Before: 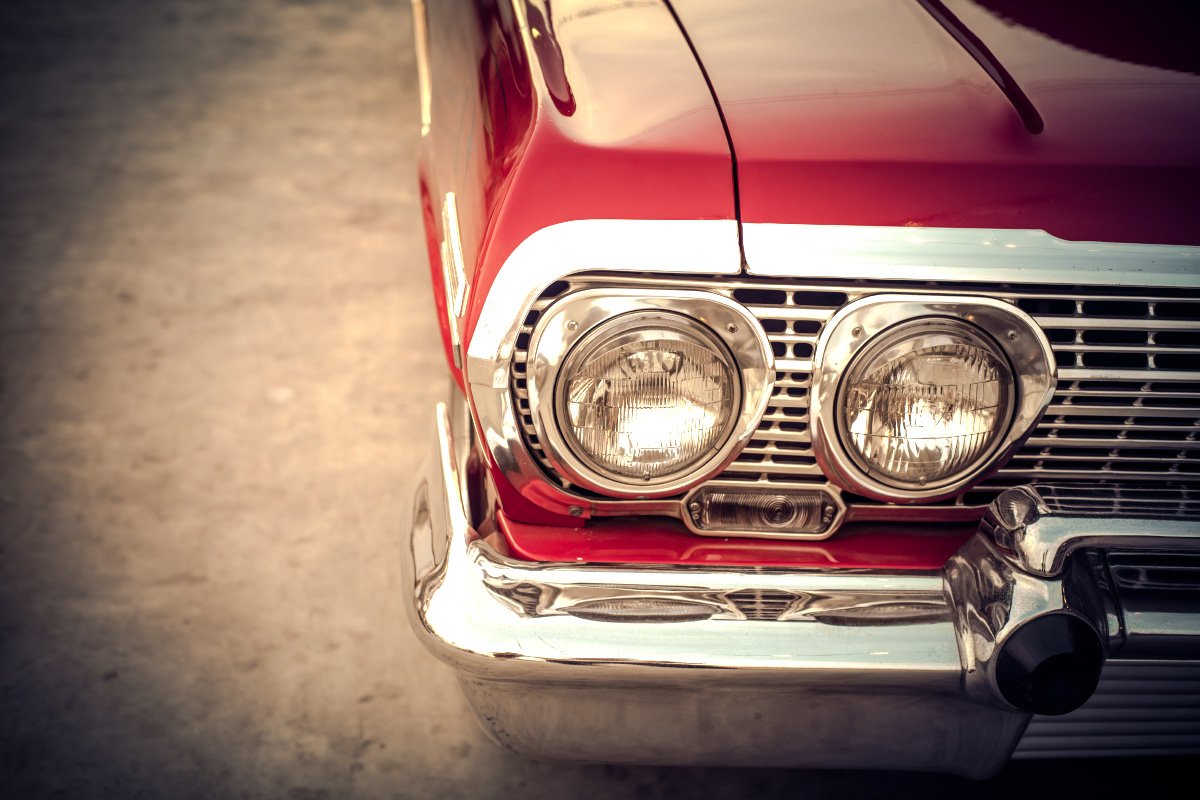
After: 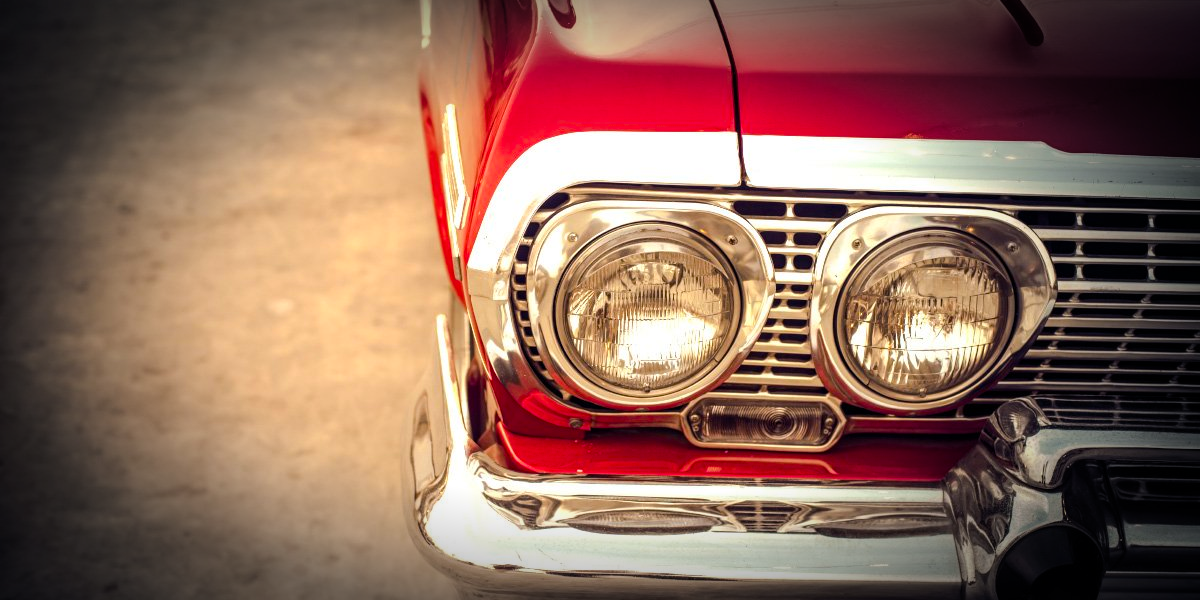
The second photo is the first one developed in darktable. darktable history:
vignetting: fall-off start 66.54%, fall-off radius 39.64%, brightness -0.694, automatic ratio true, width/height ratio 0.676
crop: top 11.055%, bottom 13.912%
color balance rgb: shadows lift › luminance -20.304%, linear chroma grading › global chroma 9.579%, perceptual saturation grading › global saturation 29.599%
